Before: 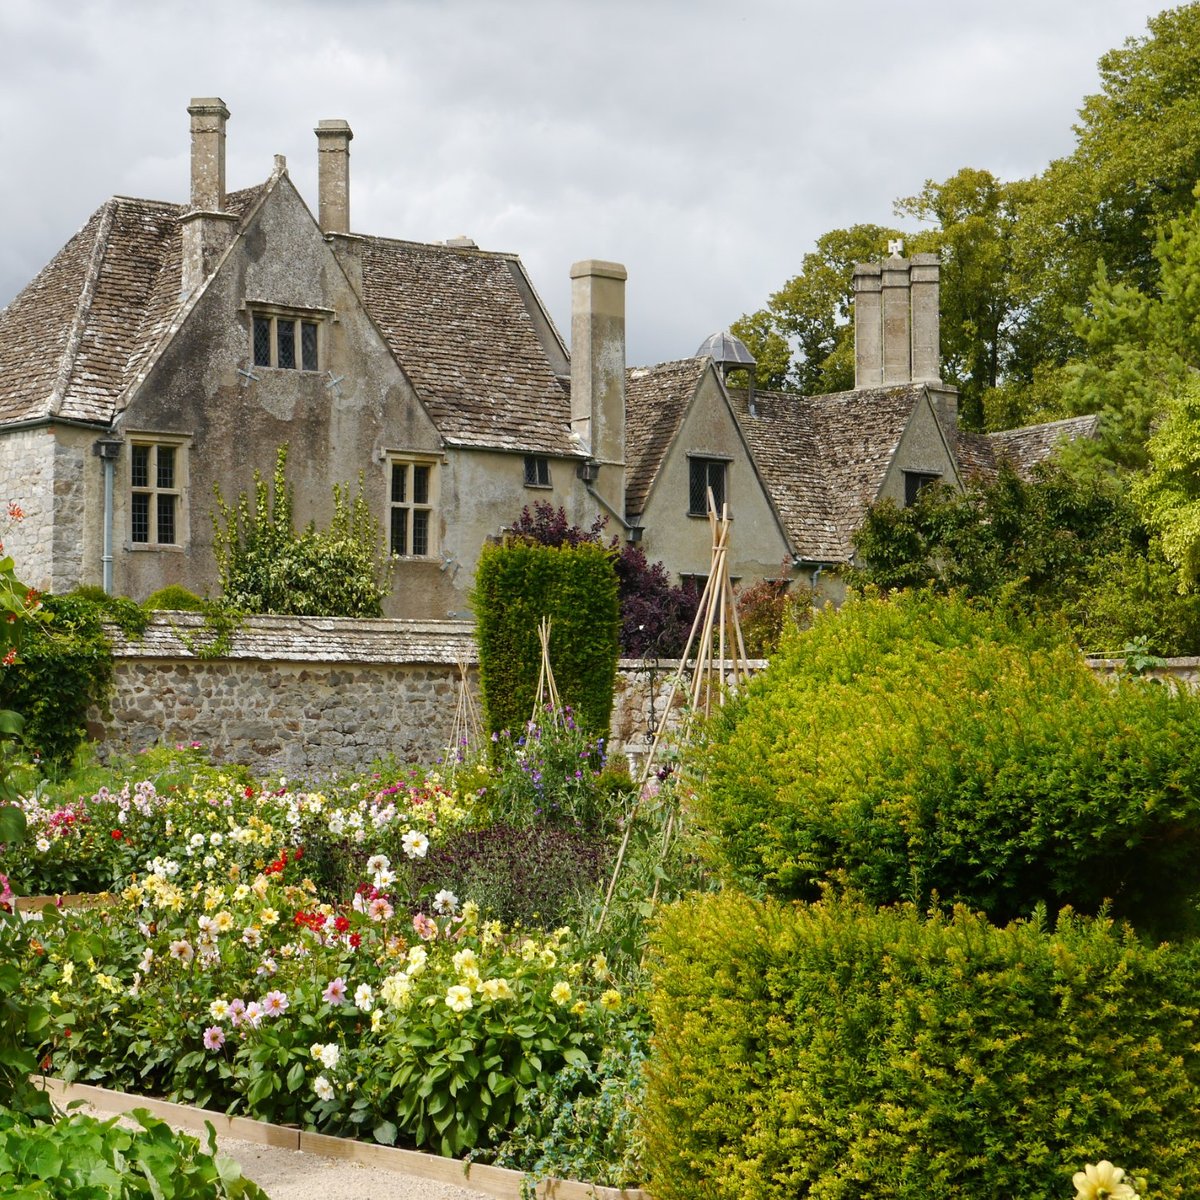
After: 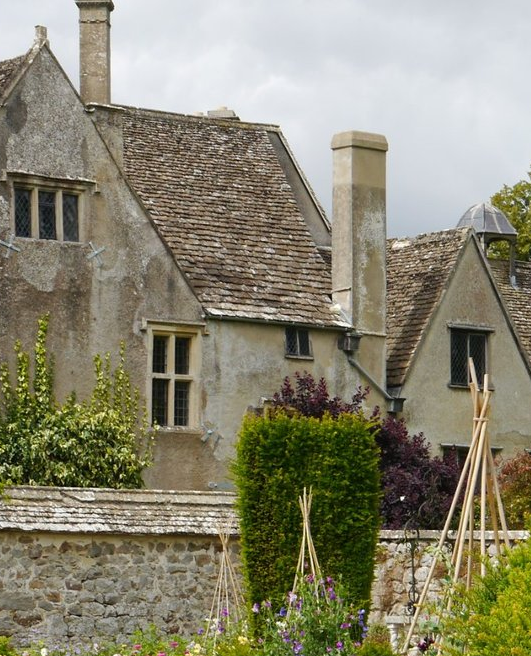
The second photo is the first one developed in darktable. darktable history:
crop: left 19.994%, top 10.784%, right 35.756%, bottom 34.527%
